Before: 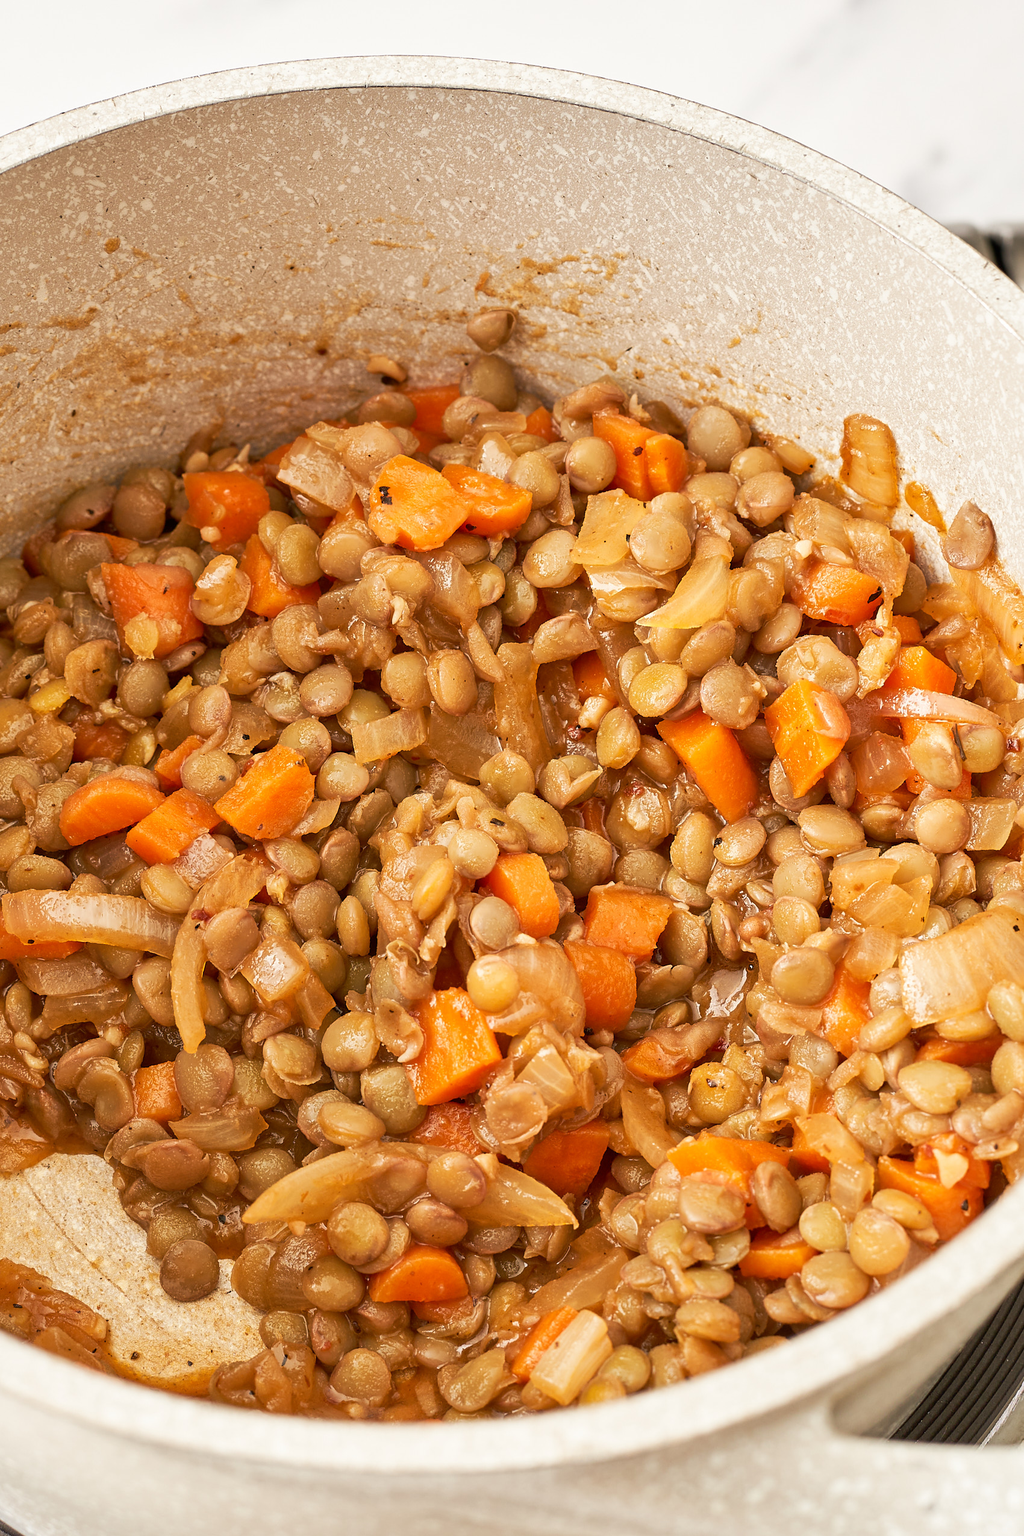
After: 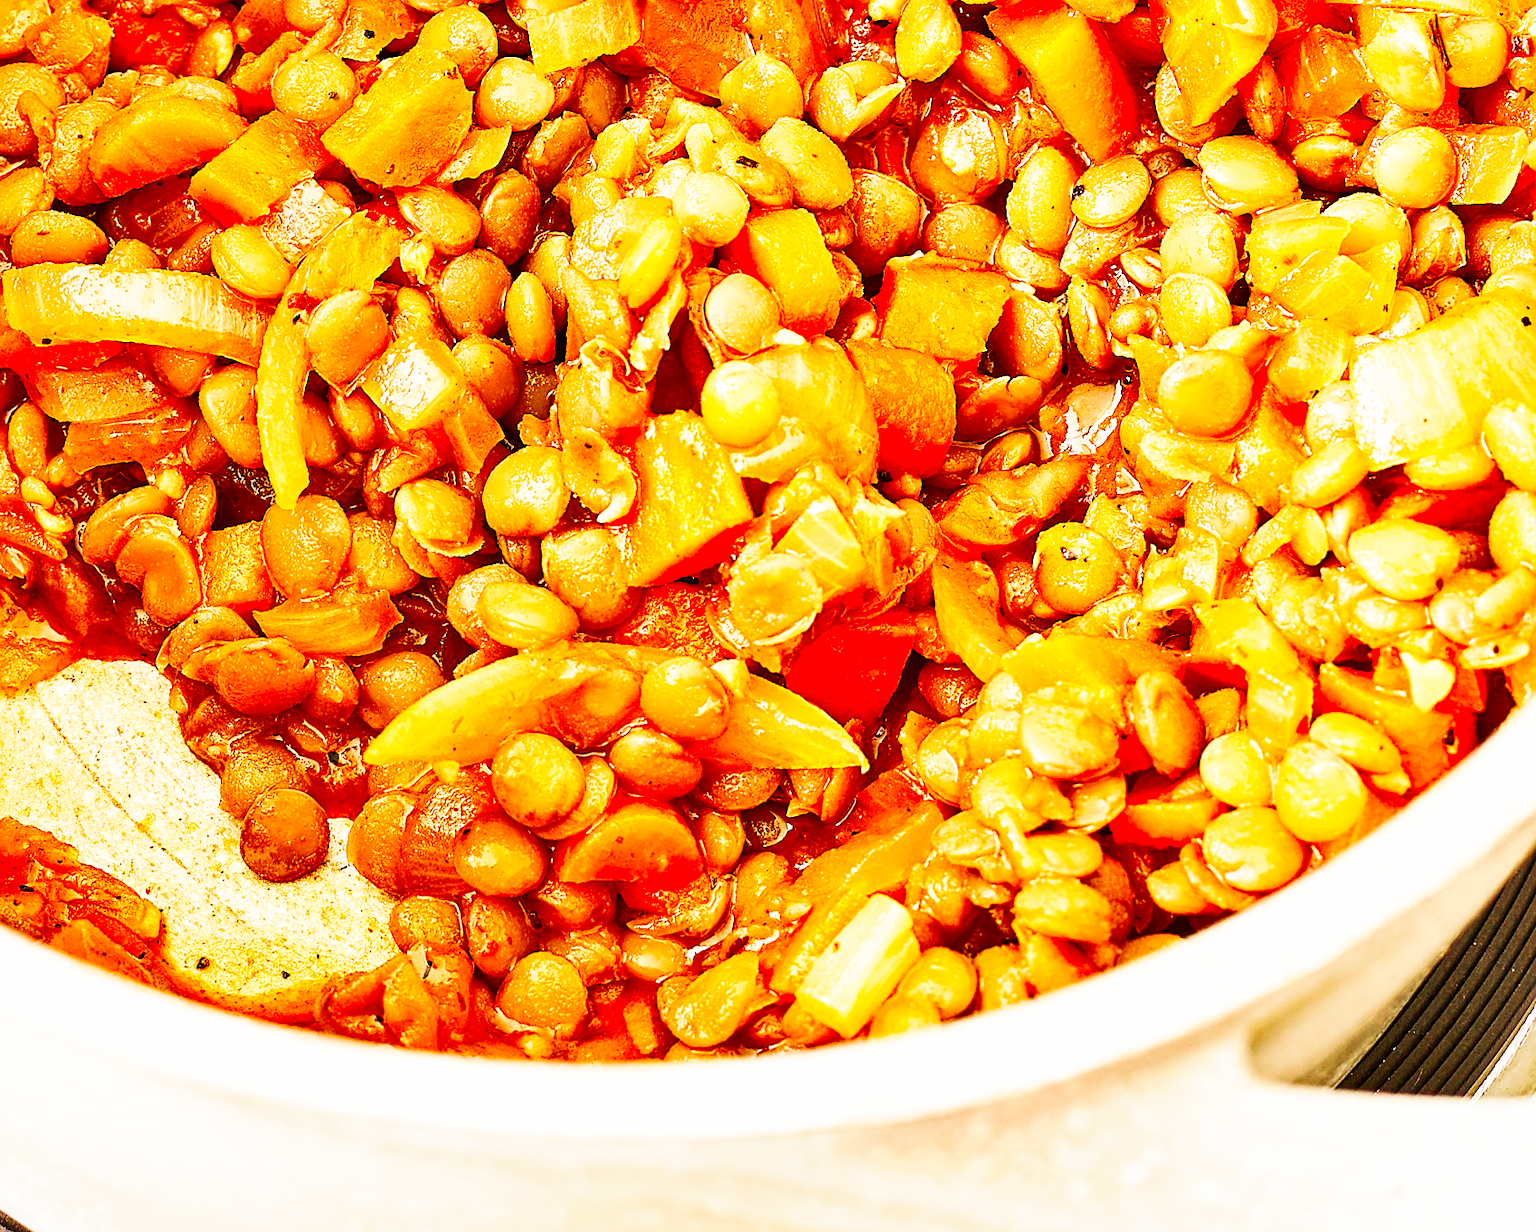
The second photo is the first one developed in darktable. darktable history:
tone curve: curves: ch0 [(0, 0) (0.003, 0.006) (0.011, 0.01) (0.025, 0.017) (0.044, 0.029) (0.069, 0.043) (0.1, 0.064) (0.136, 0.091) (0.177, 0.128) (0.224, 0.162) (0.277, 0.206) (0.335, 0.258) (0.399, 0.324) (0.468, 0.404) (0.543, 0.499) (0.623, 0.595) (0.709, 0.693) (0.801, 0.786) (0.898, 0.883) (1, 1)], preserve colors none
contrast brightness saturation: contrast 0.067, brightness 0.174, saturation 0.406
velvia: on, module defaults
shadows and highlights: low approximation 0.01, soften with gaussian
base curve: curves: ch0 [(0, 0) (0.007, 0.004) (0.027, 0.03) (0.046, 0.07) (0.207, 0.54) (0.442, 0.872) (0.673, 0.972) (1, 1)], preserve colors none
sharpen: on, module defaults
crop and rotate: top 46.537%, right 0.096%
